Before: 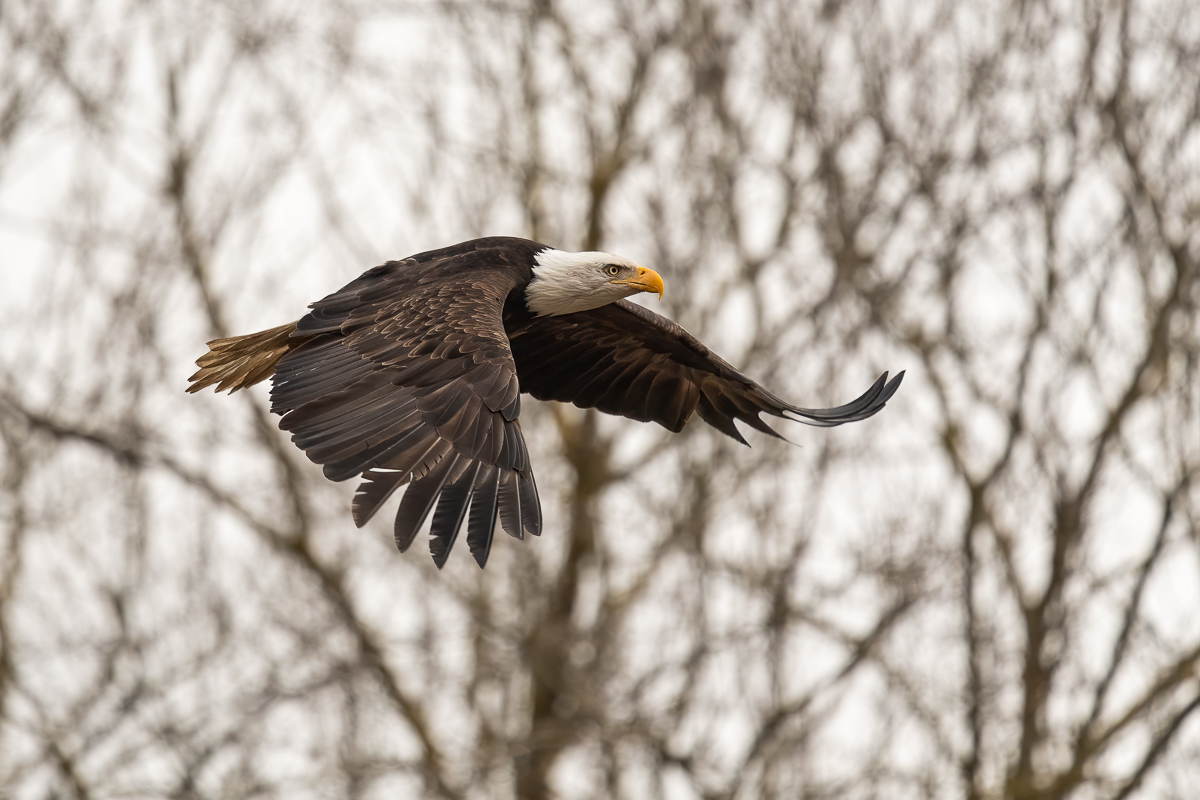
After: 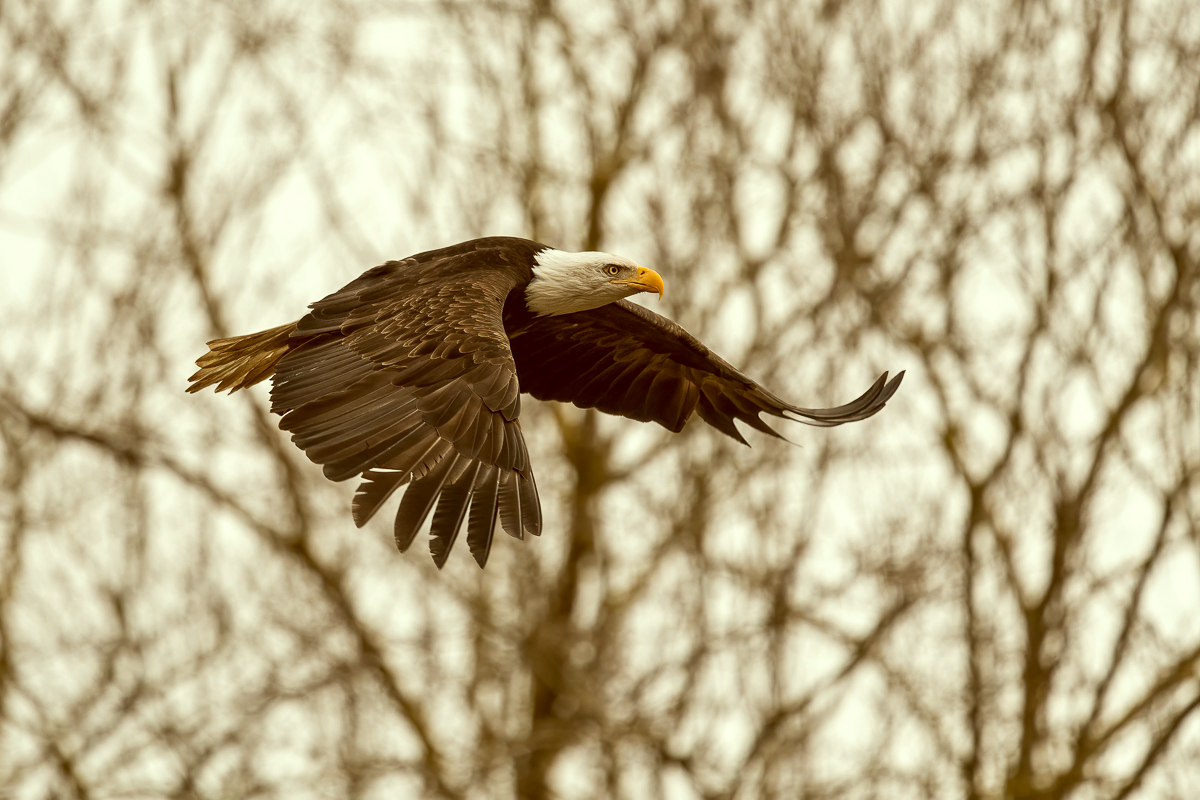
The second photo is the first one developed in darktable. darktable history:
local contrast: highlights 106%, shadows 98%, detail 119%, midtone range 0.2
color correction: highlights a* -5.36, highlights b* 9.79, shadows a* 9.91, shadows b* 24.79
